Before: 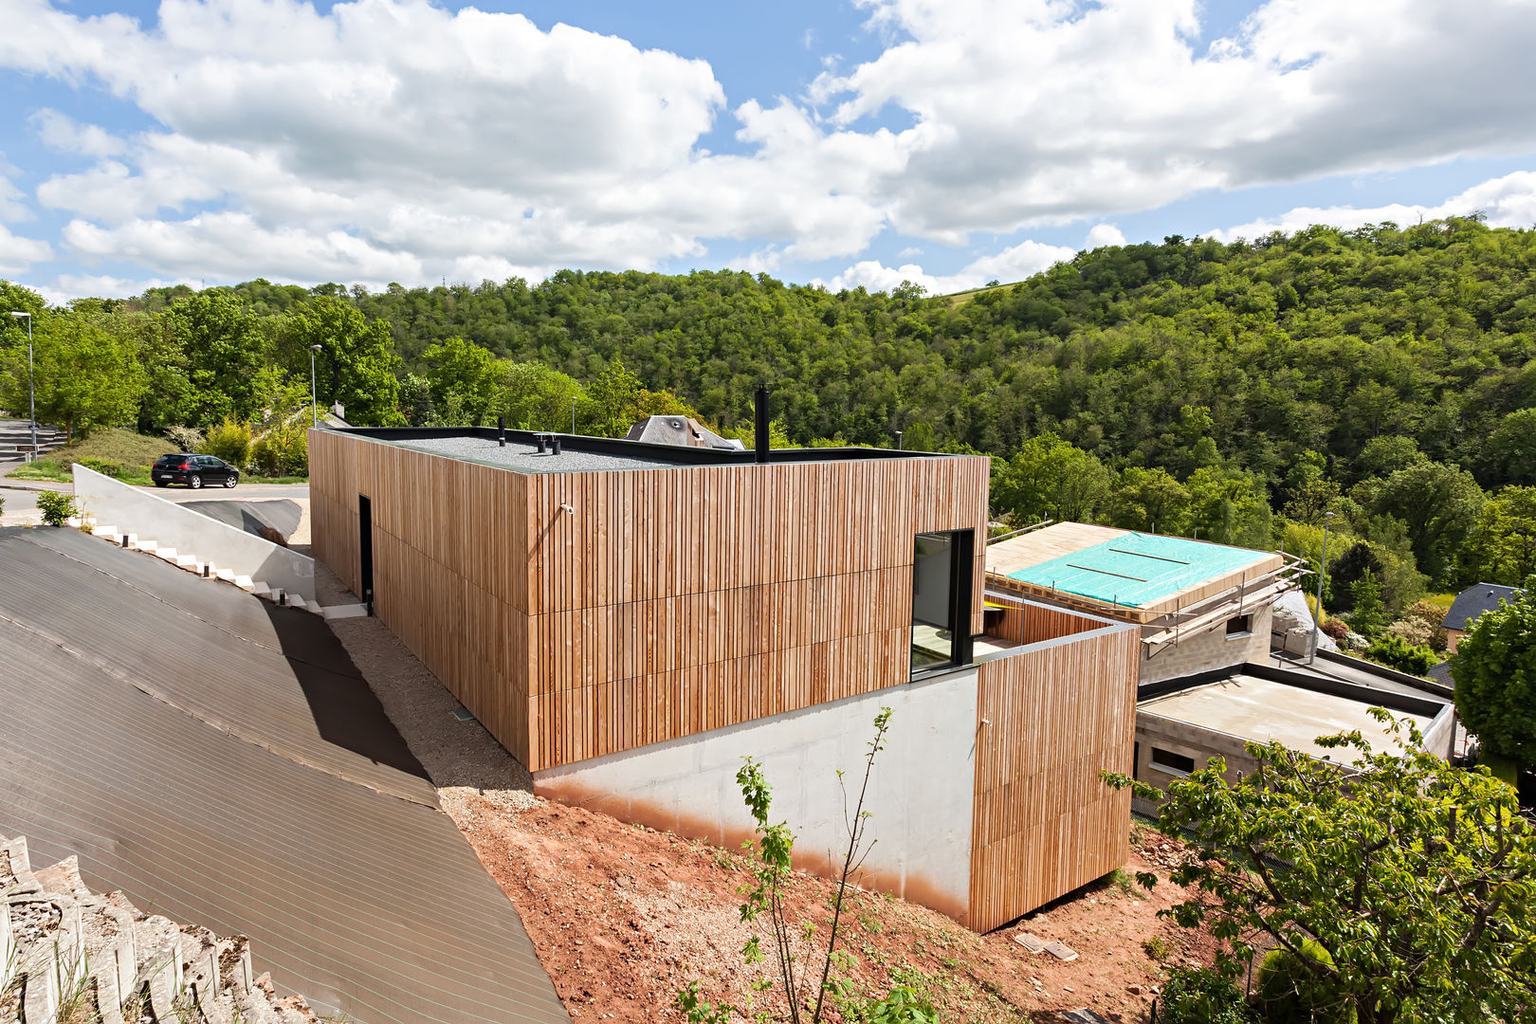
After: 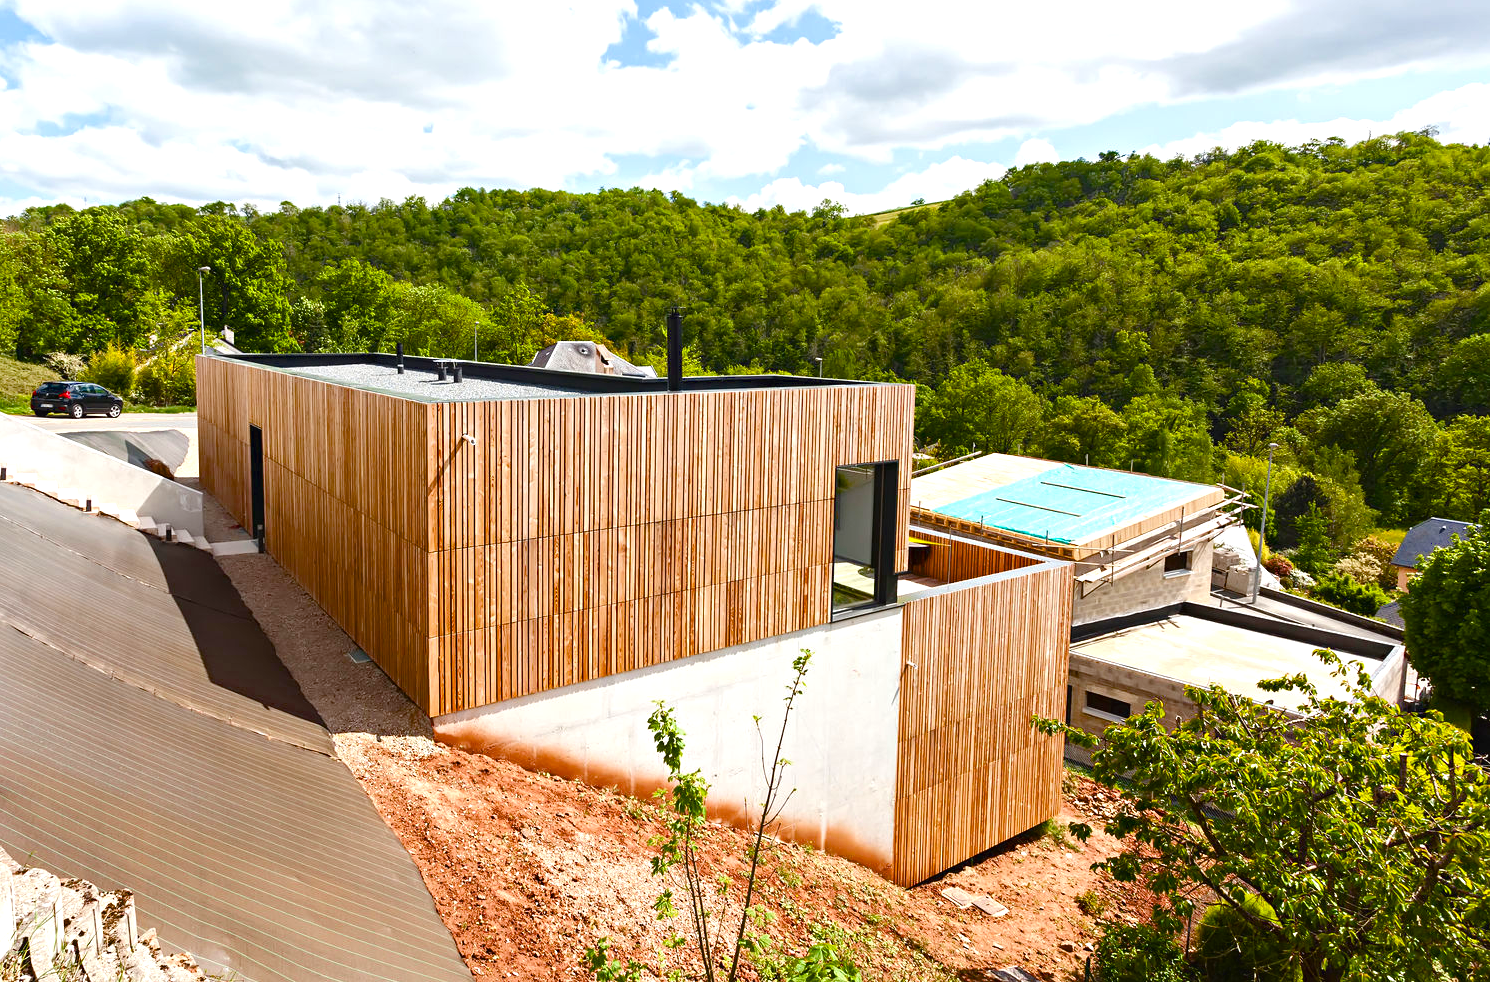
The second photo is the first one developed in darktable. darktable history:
color balance rgb: perceptual saturation grading › global saturation 34.695%, perceptual saturation grading › highlights -29.823%, perceptual saturation grading › shadows 35.891%, perceptual brilliance grading › global brilliance 2.826%, perceptual brilliance grading › highlights -3.056%, perceptual brilliance grading › shadows 2.651%, global vibrance 10.511%, saturation formula JzAzBz (2021)
exposure: black level correction -0.002, exposure 0.533 EV, compensate highlight preservation false
crop and rotate: left 7.994%, top 8.993%
